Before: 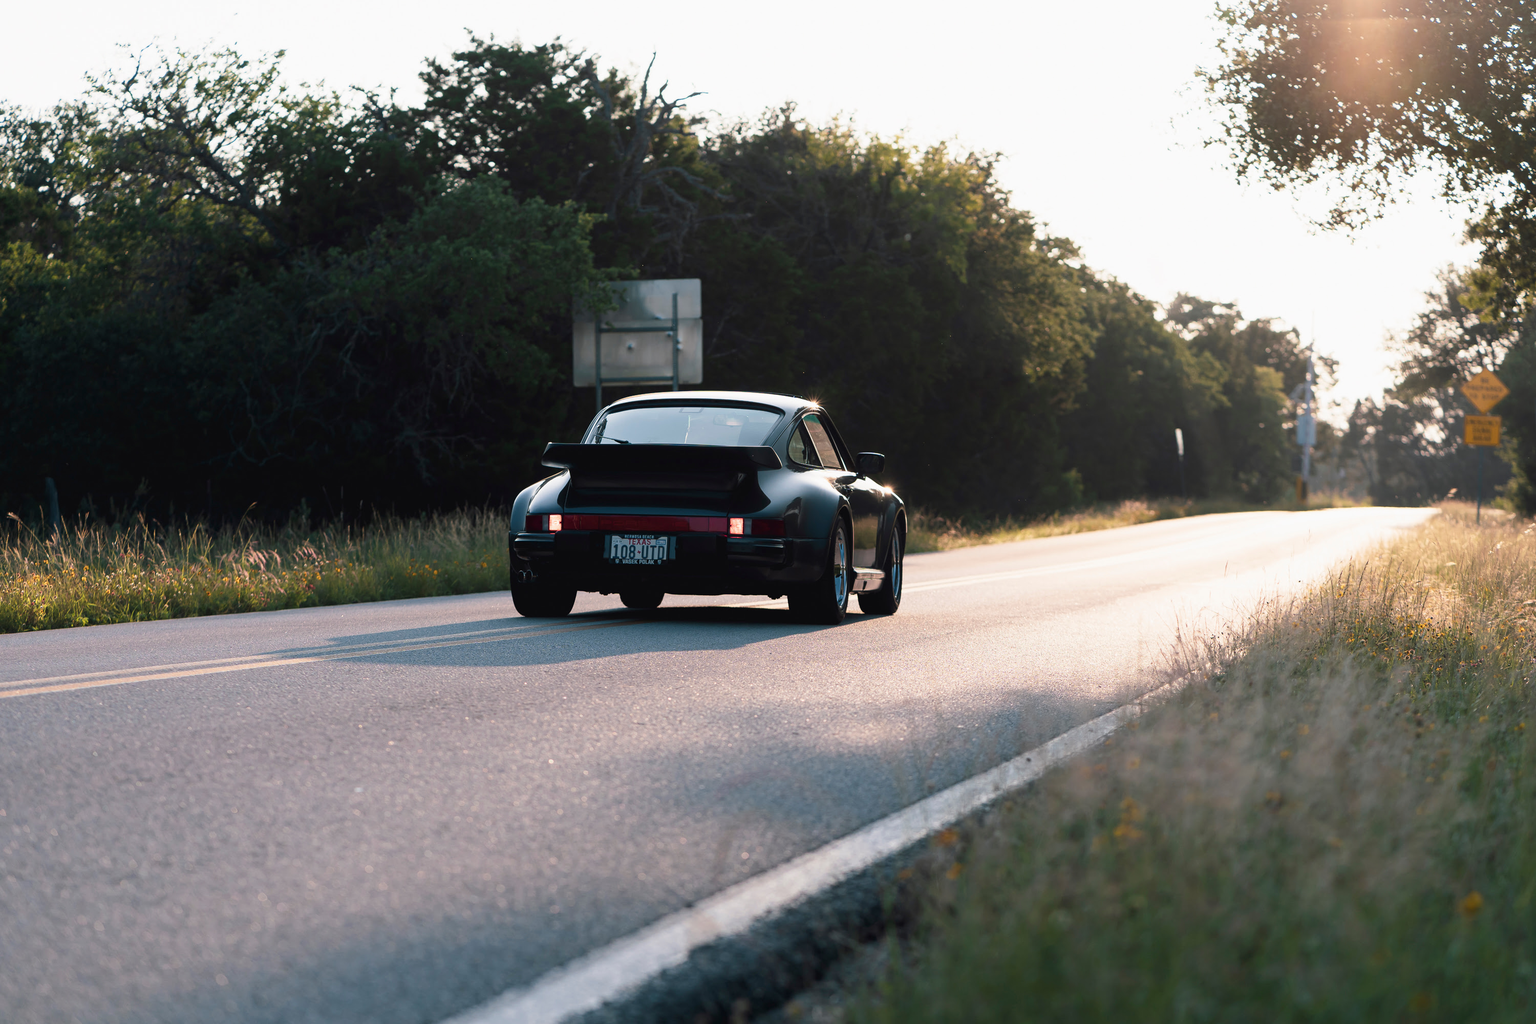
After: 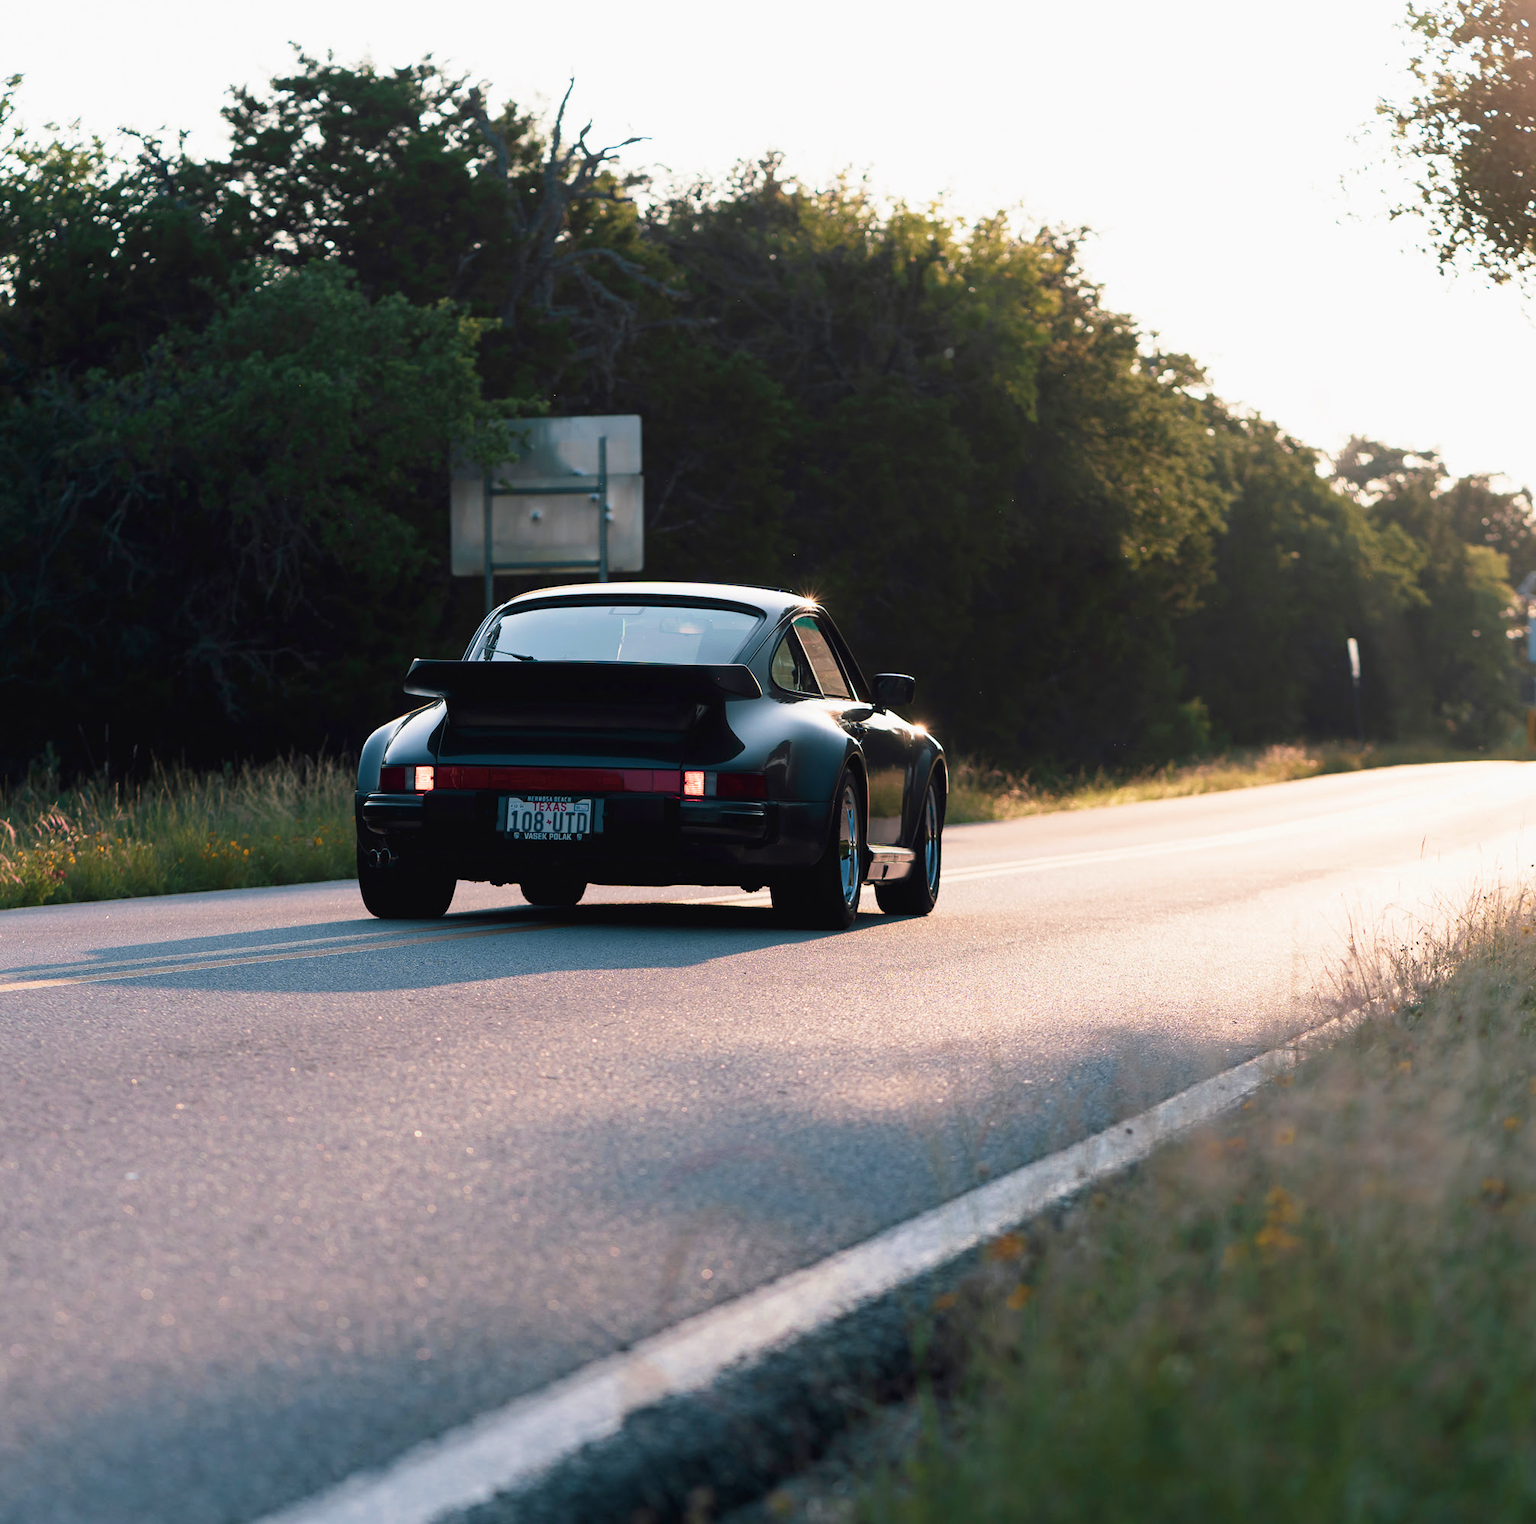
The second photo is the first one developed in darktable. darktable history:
velvia: on, module defaults
crop and rotate: left 17.615%, right 15.21%
